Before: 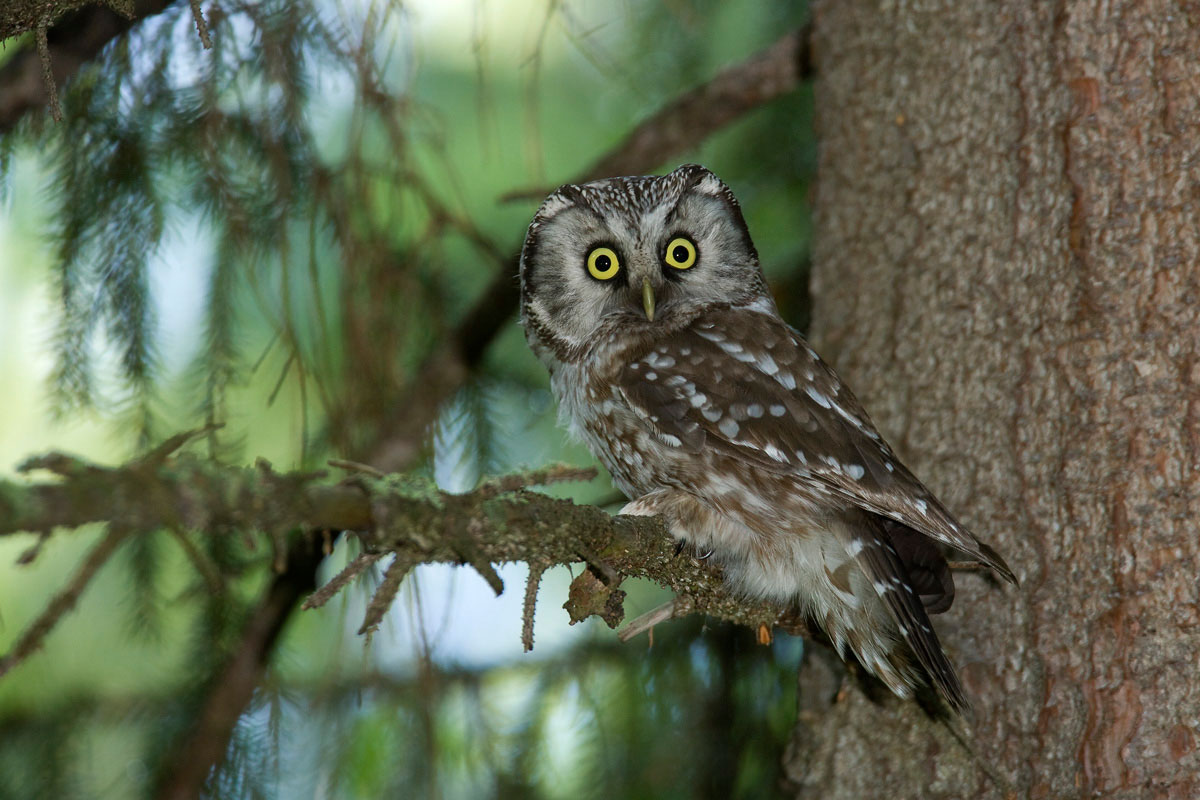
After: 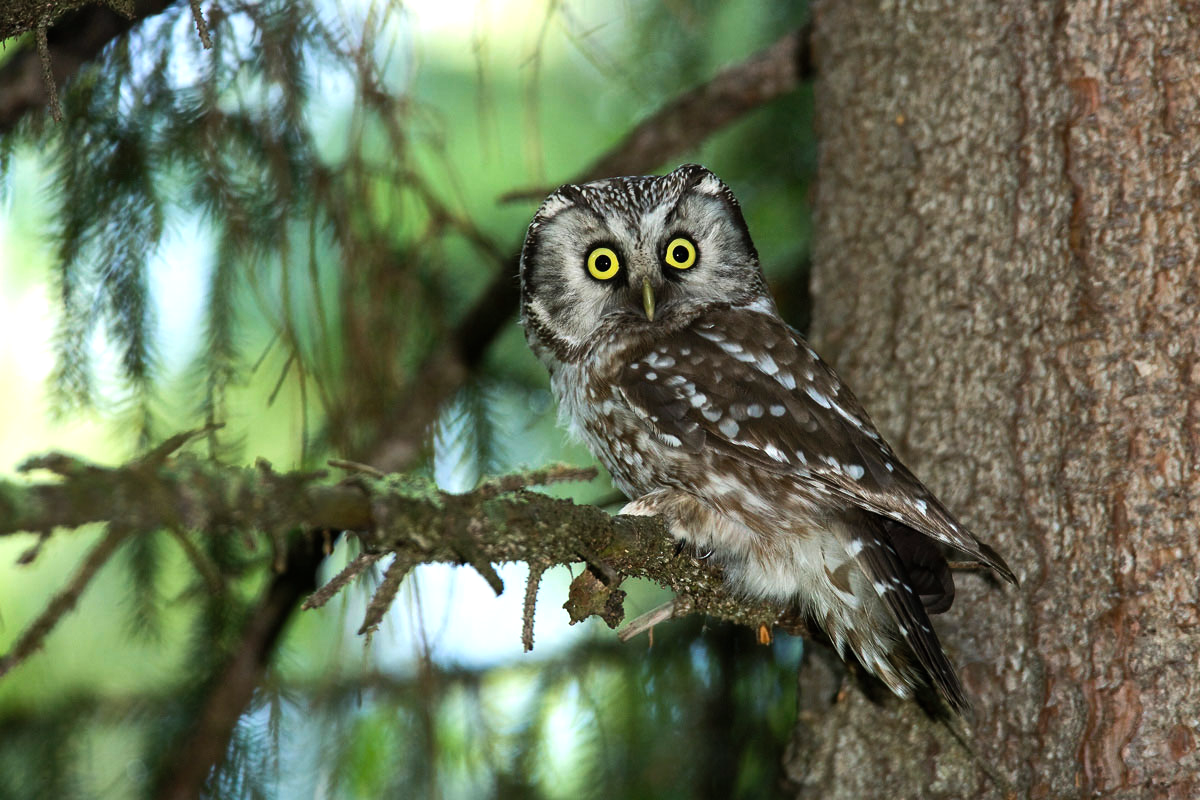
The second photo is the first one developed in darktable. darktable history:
tone equalizer: -8 EV -0.787 EV, -7 EV -0.735 EV, -6 EV -0.575 EV, -5 EV -0.405 EV, -3 EV 0.401 EV, -2 EV 0.6 EV, -1 EV 0.699 EV, +0 EV 0.774 EV, edges refinement/feathering 500, mask exposure compensation -1.57 EV, preserve details no
contrast brightness saturation: contrast 0.028, brightness 0.056, saturation 0.122
